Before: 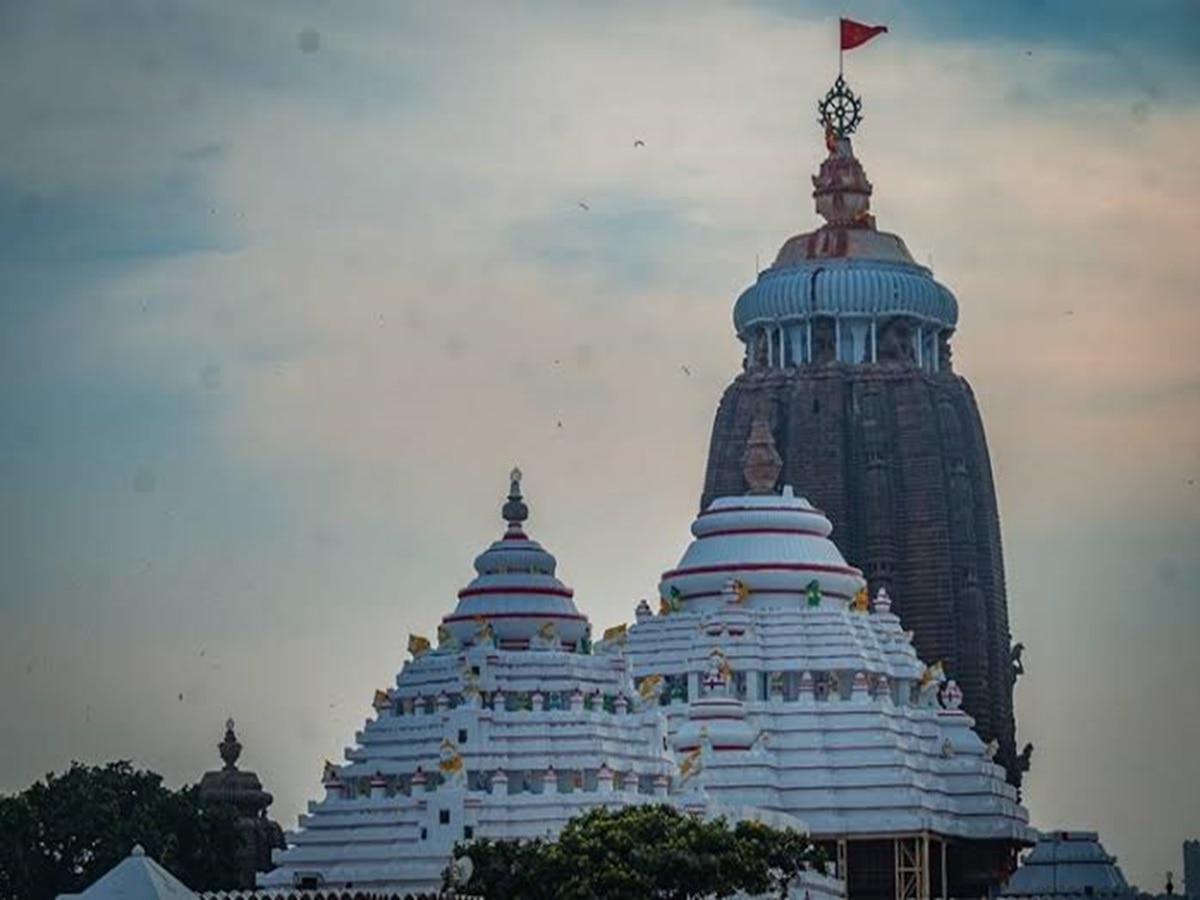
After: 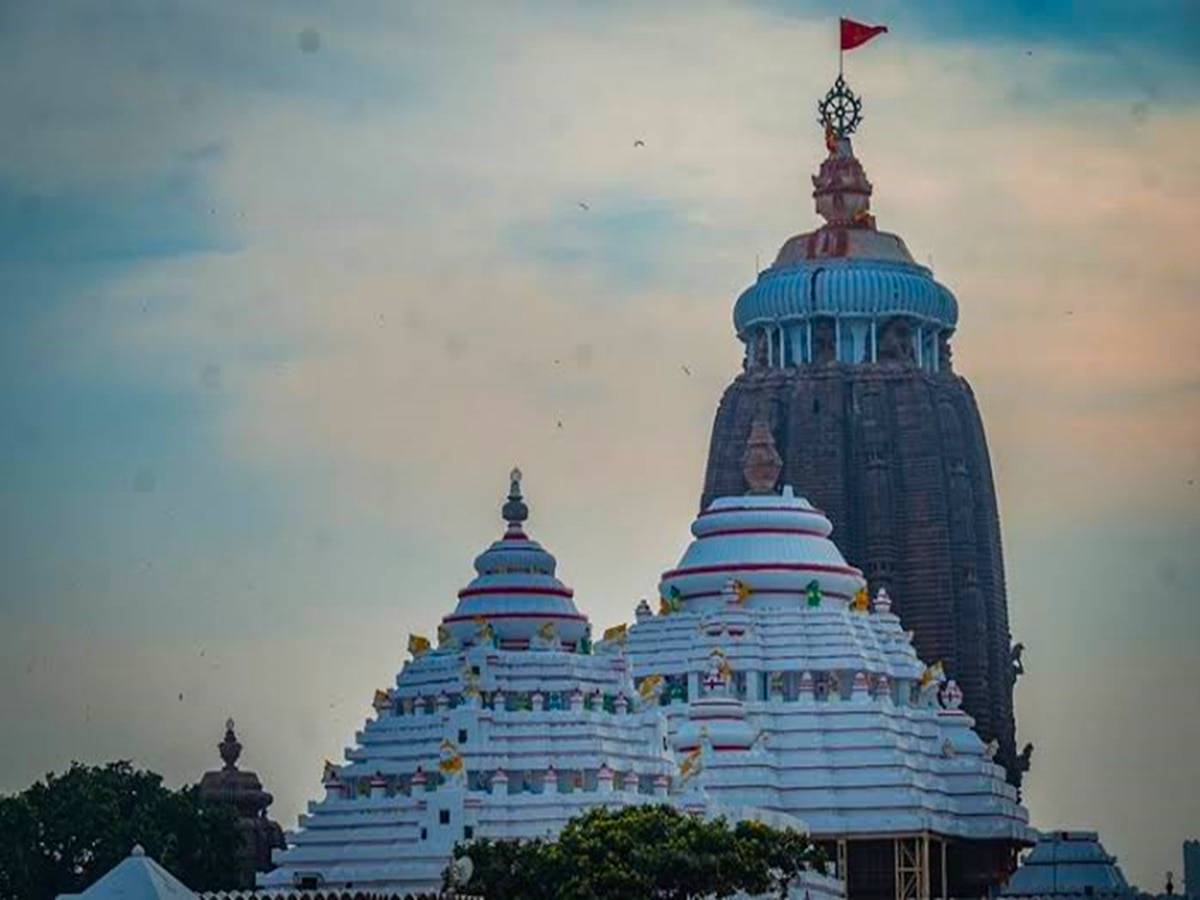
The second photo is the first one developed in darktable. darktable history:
color balance rgb: linear chroma grading › global chroma 15.415%, perceptual saturation grading › global saturation 25.567%
